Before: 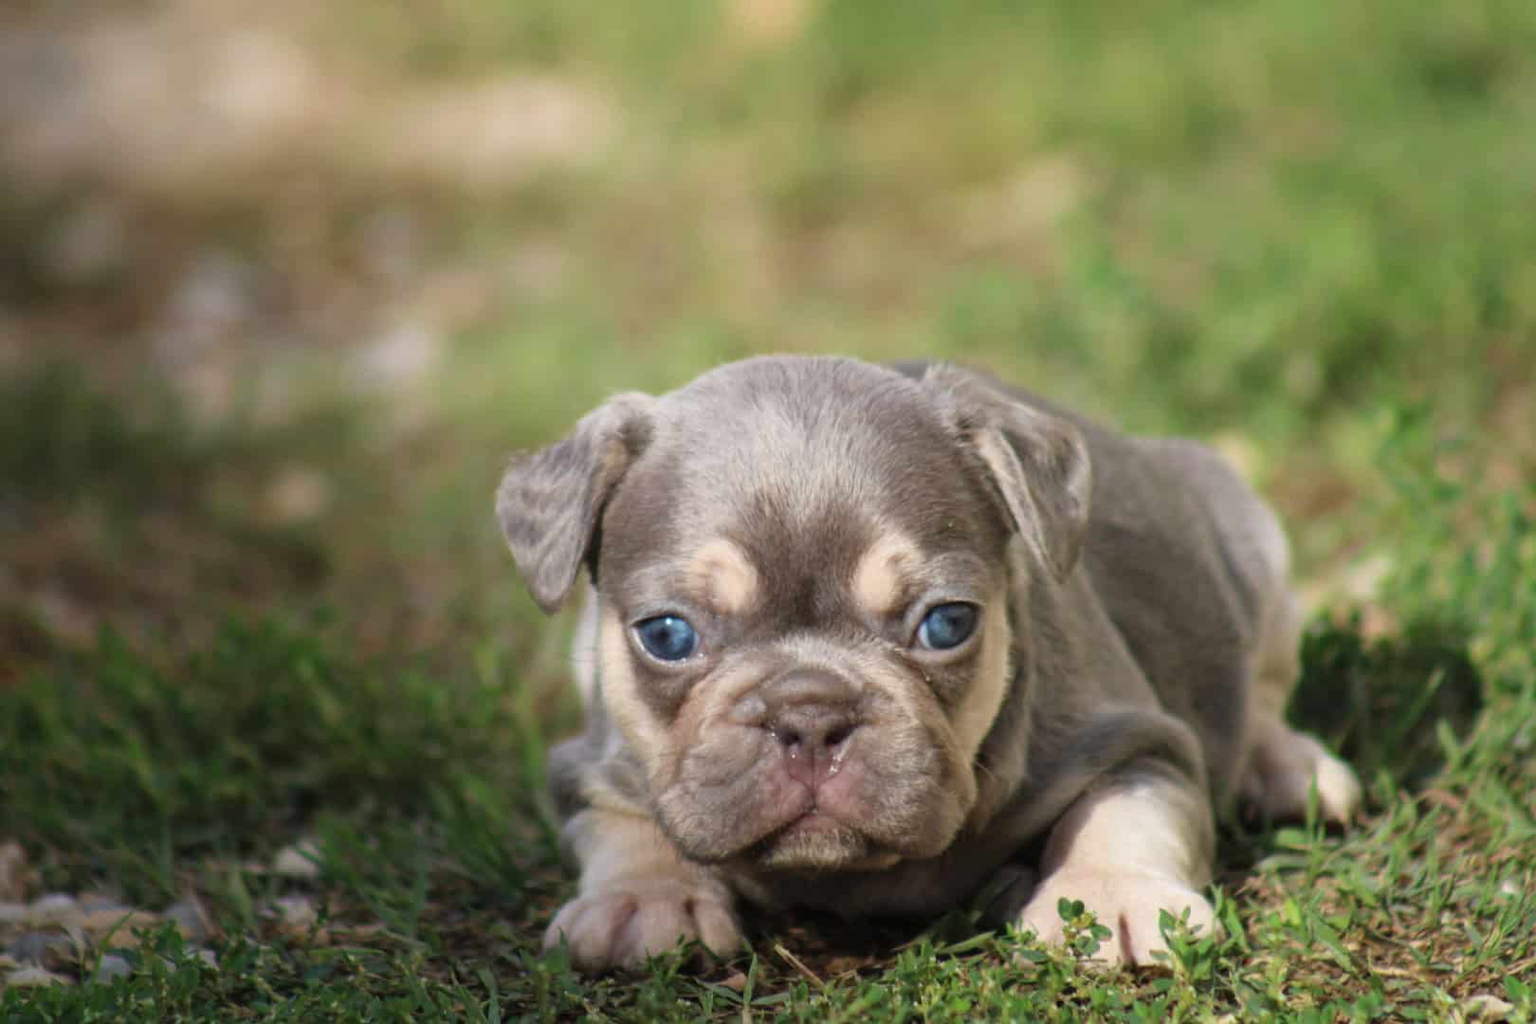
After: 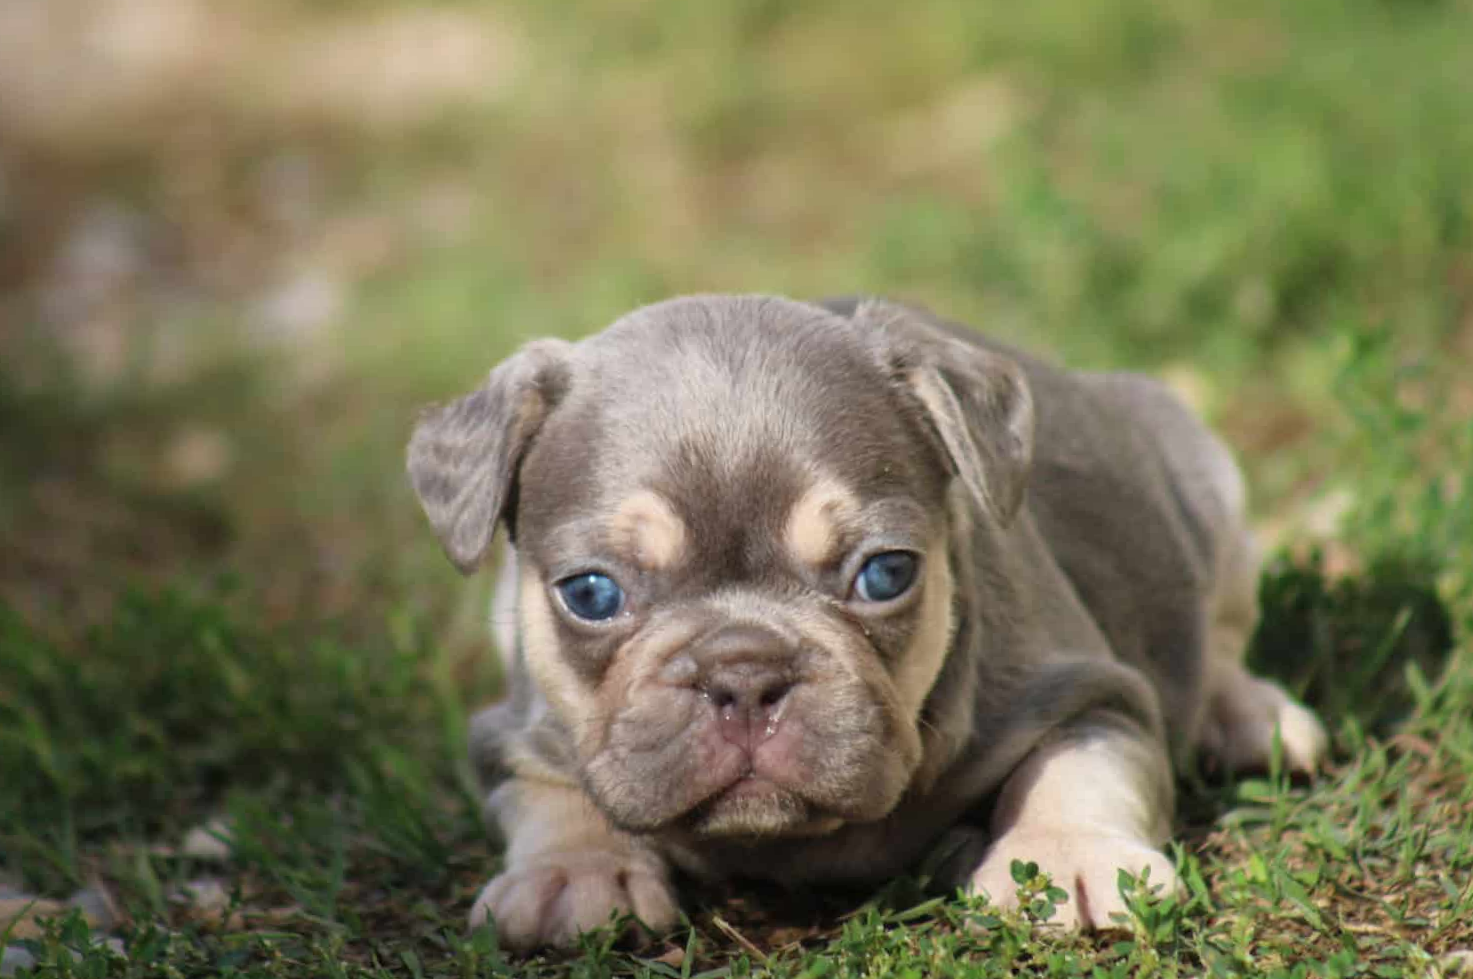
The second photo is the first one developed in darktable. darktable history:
crop and rotate: angle 1.51°, left 5.509%, top 5.716%
